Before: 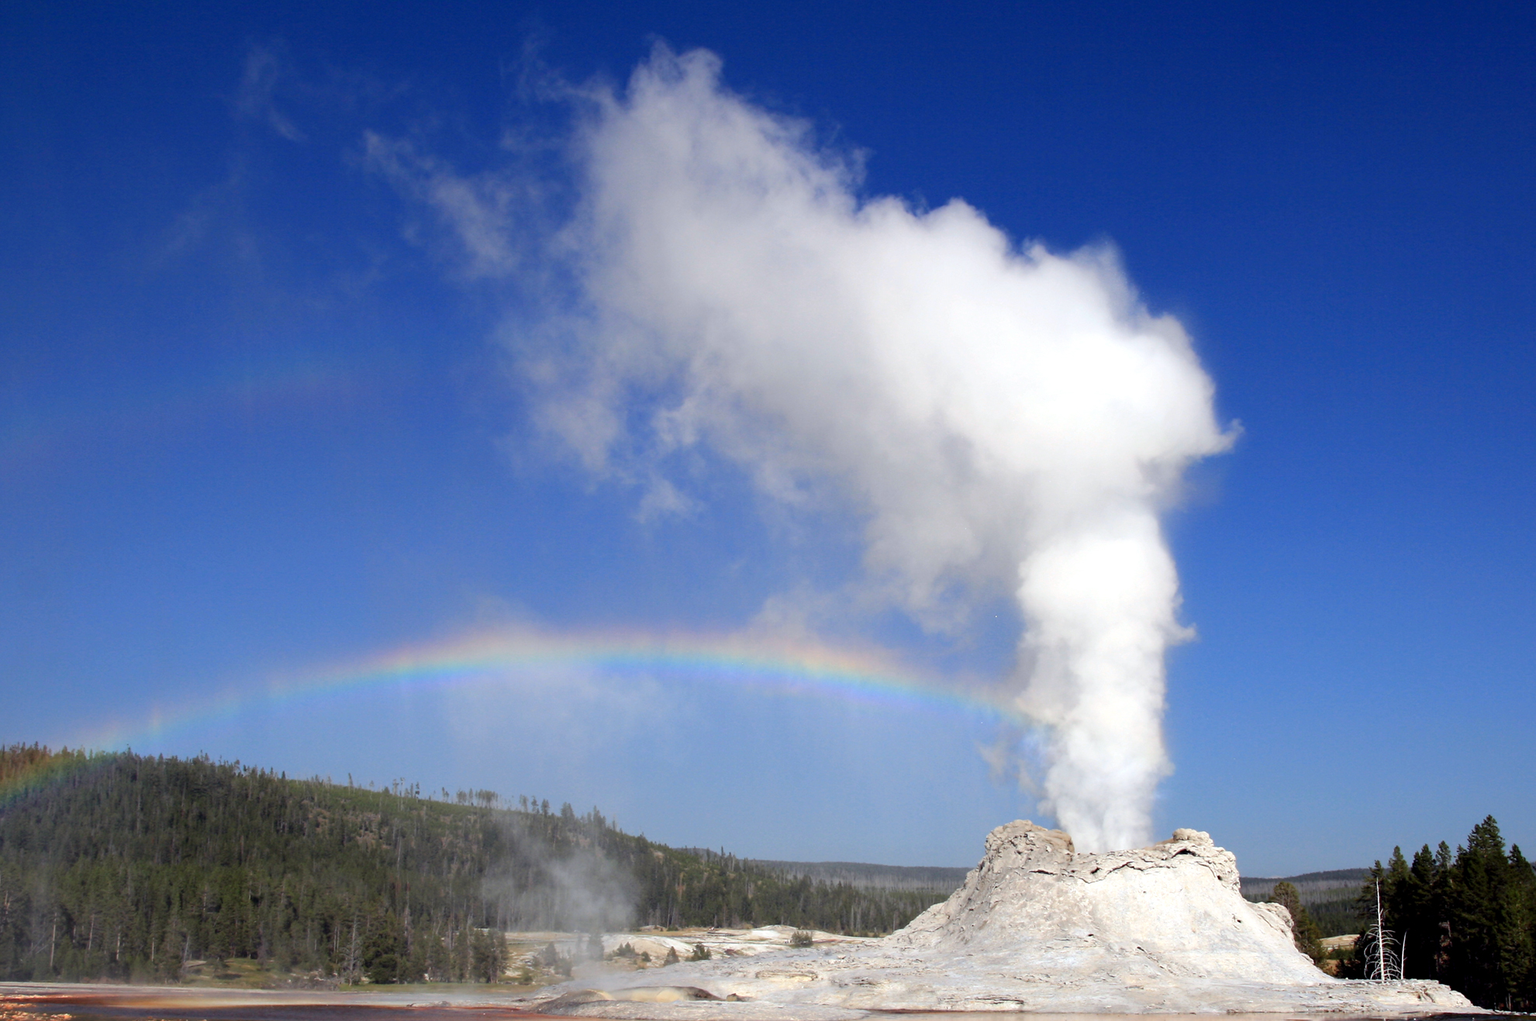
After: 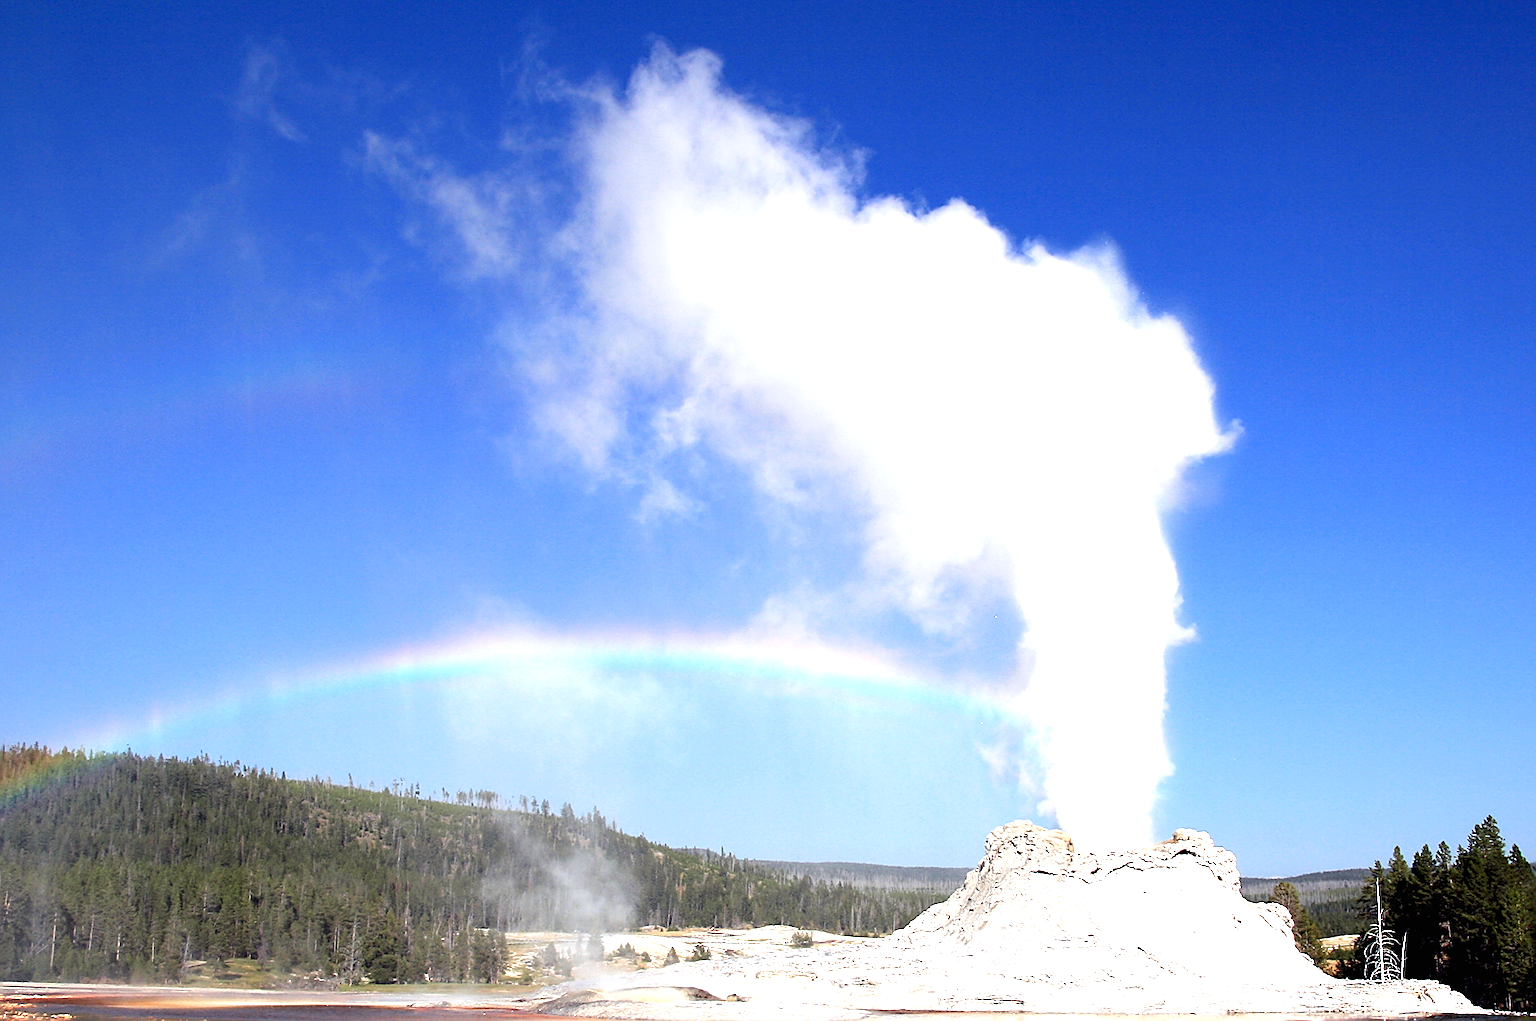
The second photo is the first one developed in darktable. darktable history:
sharpen: radius 1.4, amount 1.25, threshold 0.7
exposure: black level correction 0, exposure 1.125 EV, compensate exposure bias true, compensate highlight preservation false
